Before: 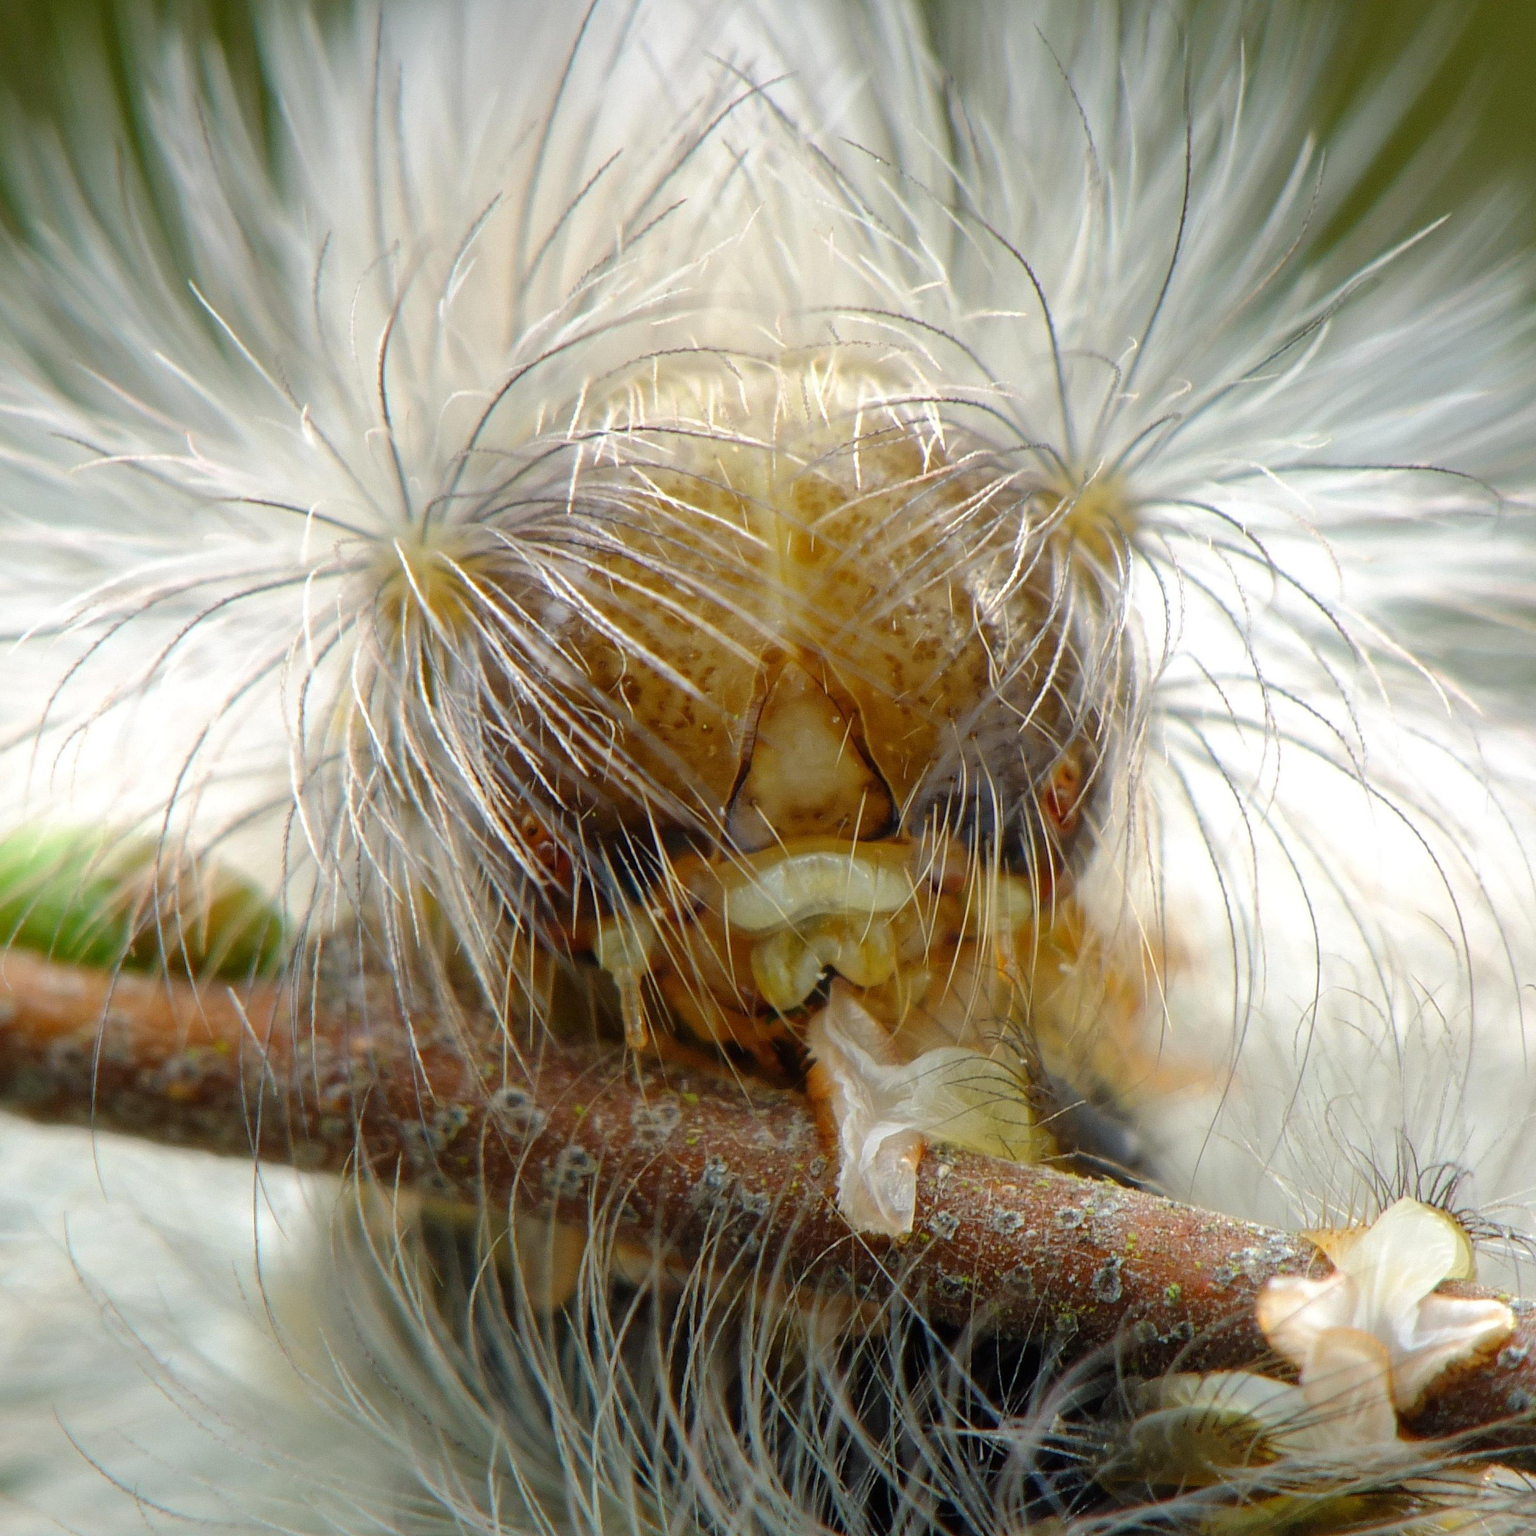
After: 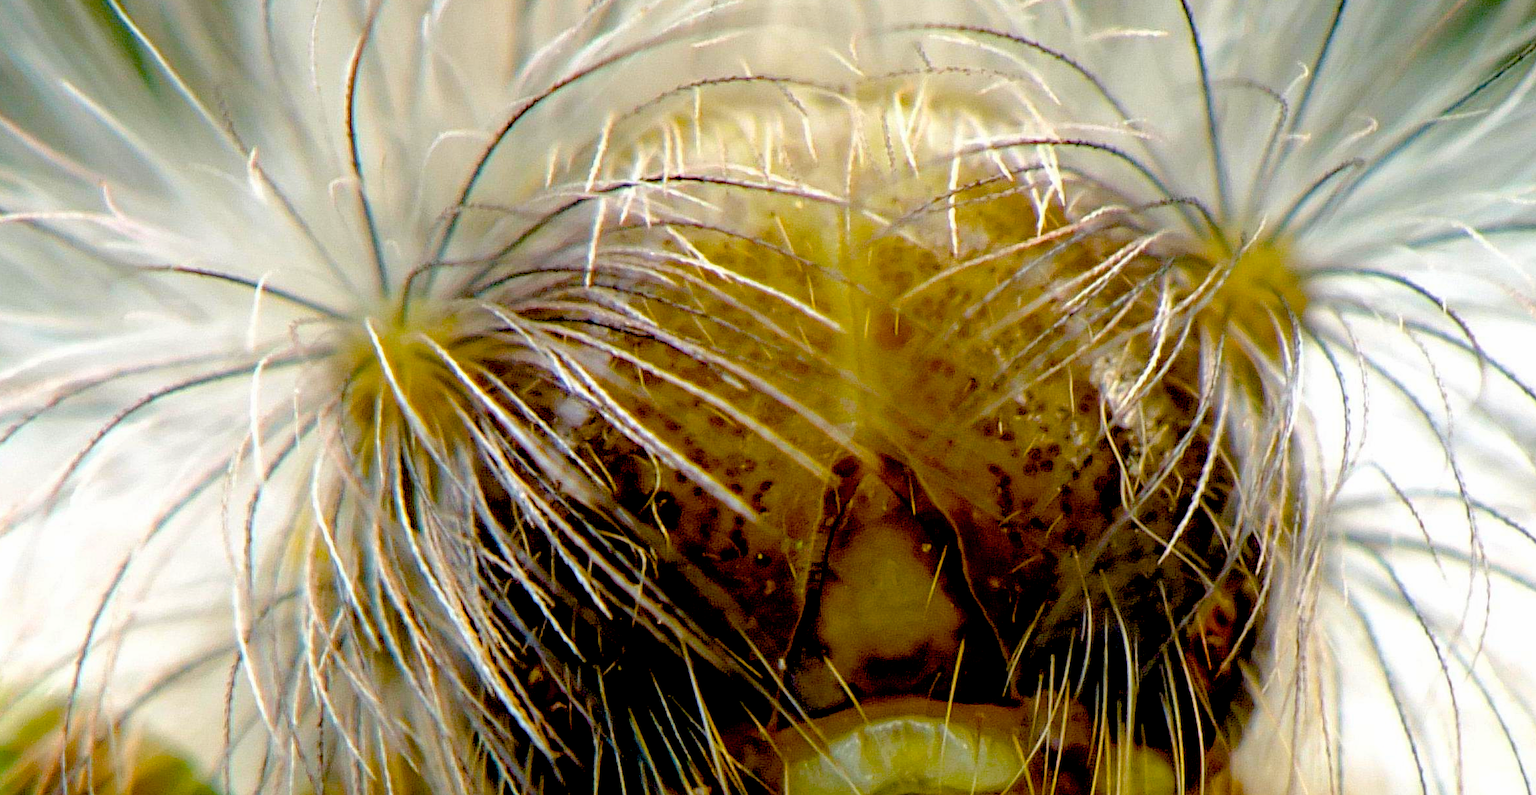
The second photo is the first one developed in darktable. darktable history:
exposure: black level correction 0.058, compensate highlight preservation false
color balance rgb: global offset › luminance -0.969%, perceptual saturation grading › global saturation 35.749%, perceptual saturation grading › shadows 34.684%
crop: left 6.912%, top 18.769%, right 14.254%, bottom 40.379%
haze removal: adaptive false
